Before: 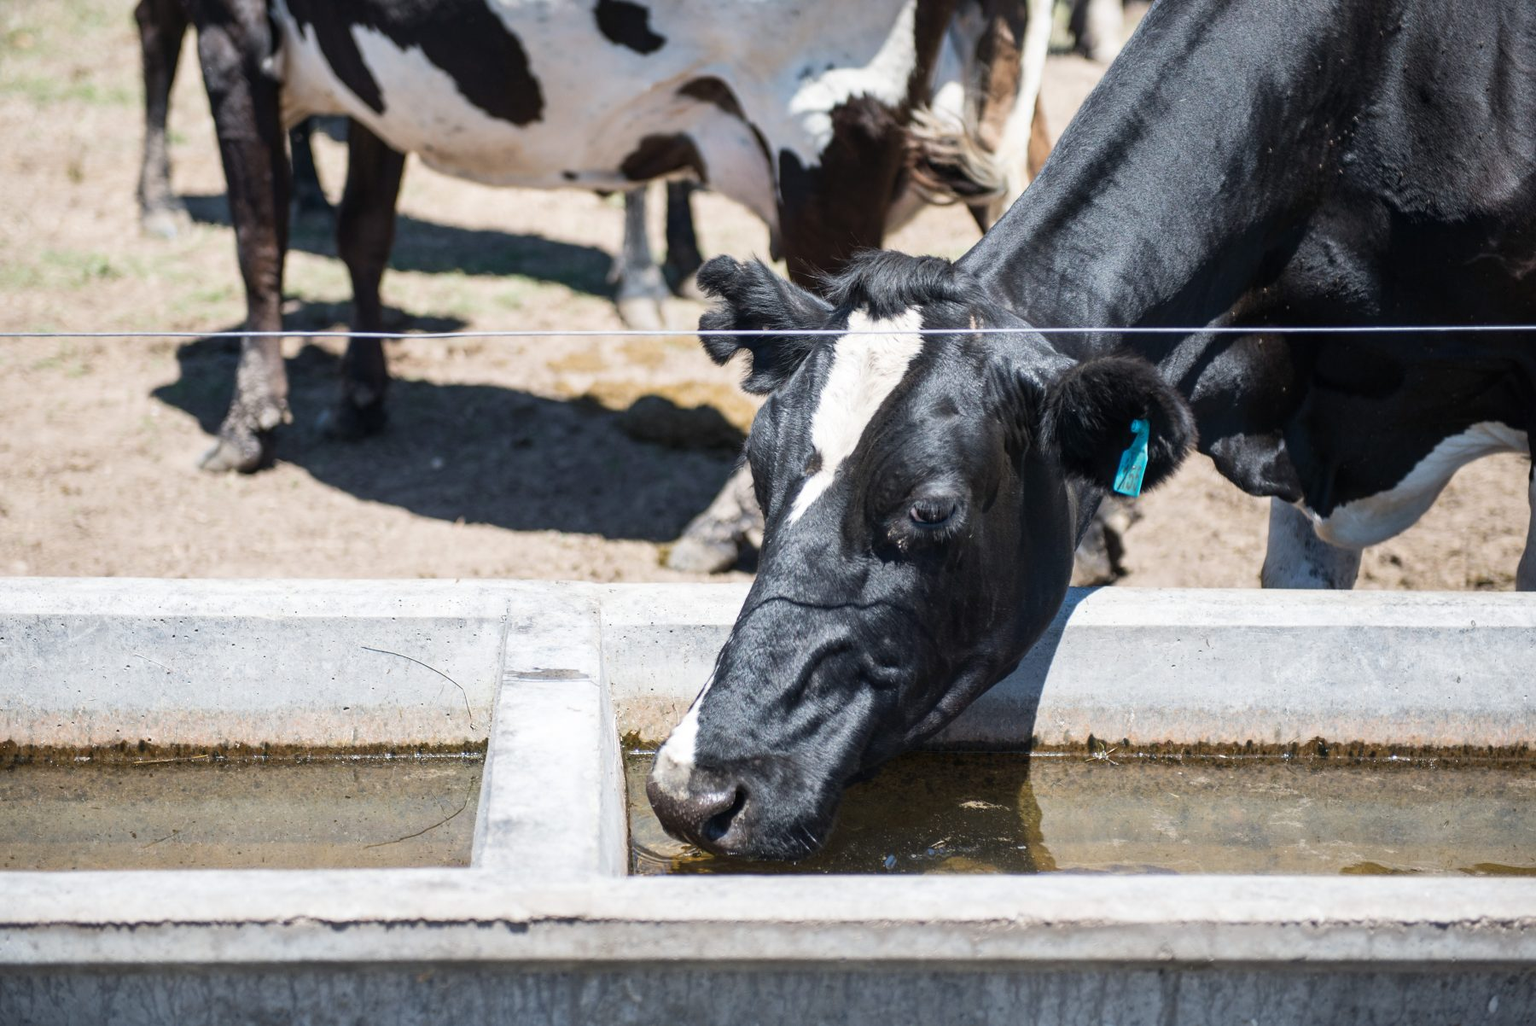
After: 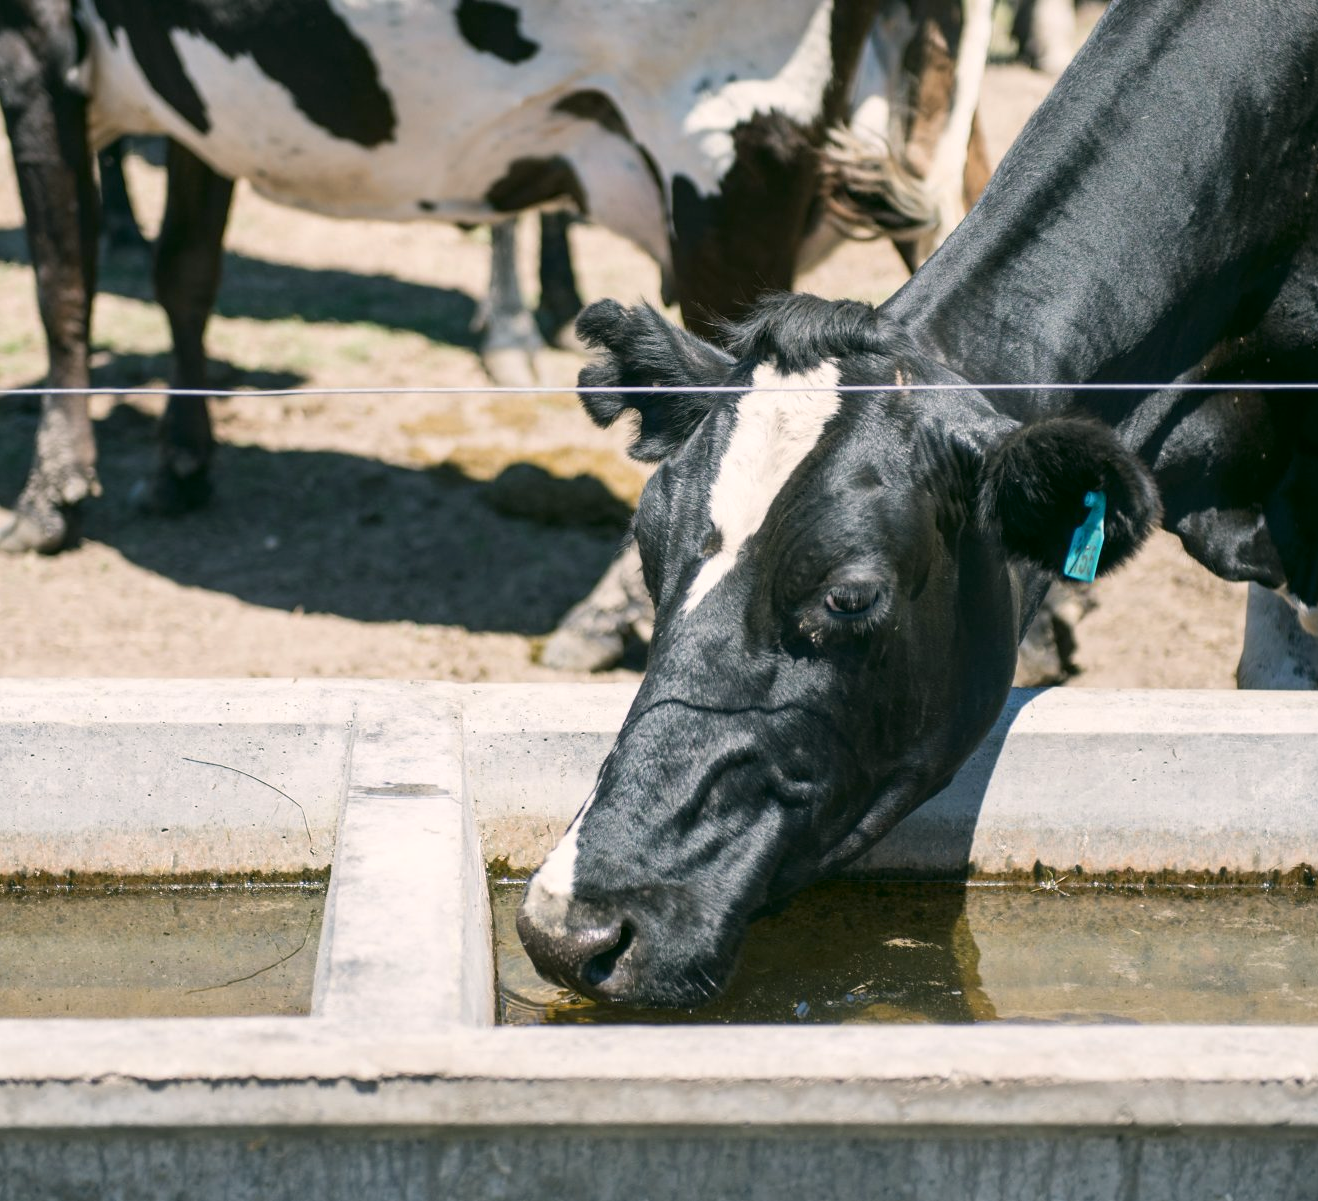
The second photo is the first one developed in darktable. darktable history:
crop: left 13.443%, right 13.31%
color correction: highlights a* 4.02, highlights b* 4.98, shadows a* -7.55, shadows b* 4.98
local contrast: mode bilateral grid, contrast 100, coarseness 100, detail 91%, midtone range 0.2
